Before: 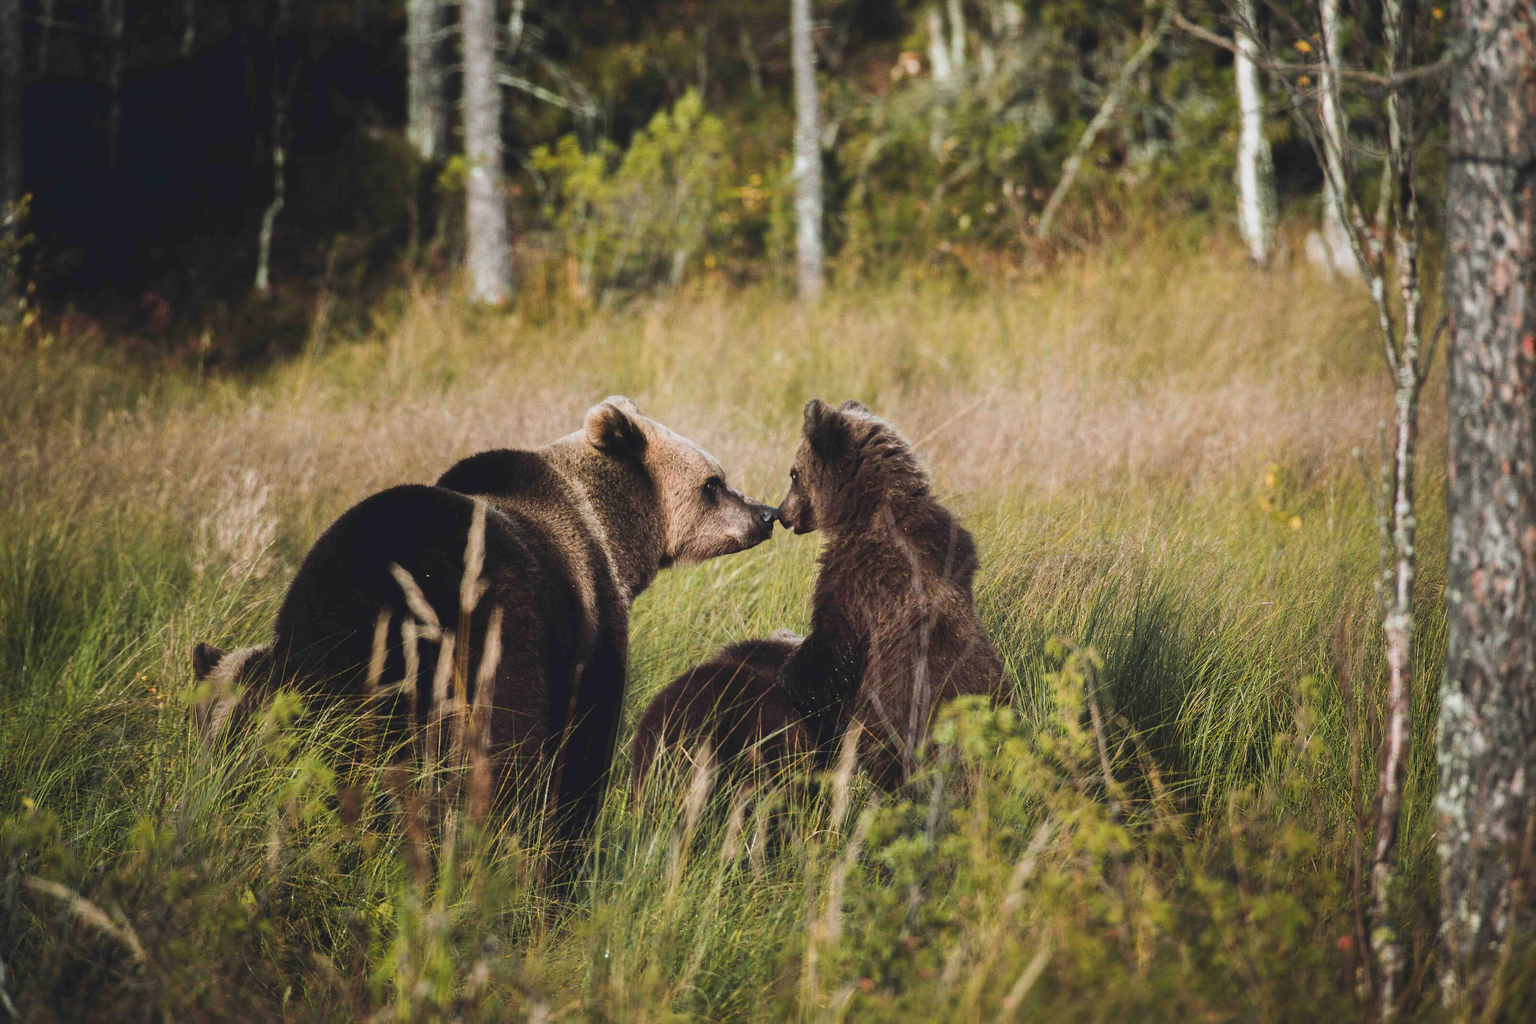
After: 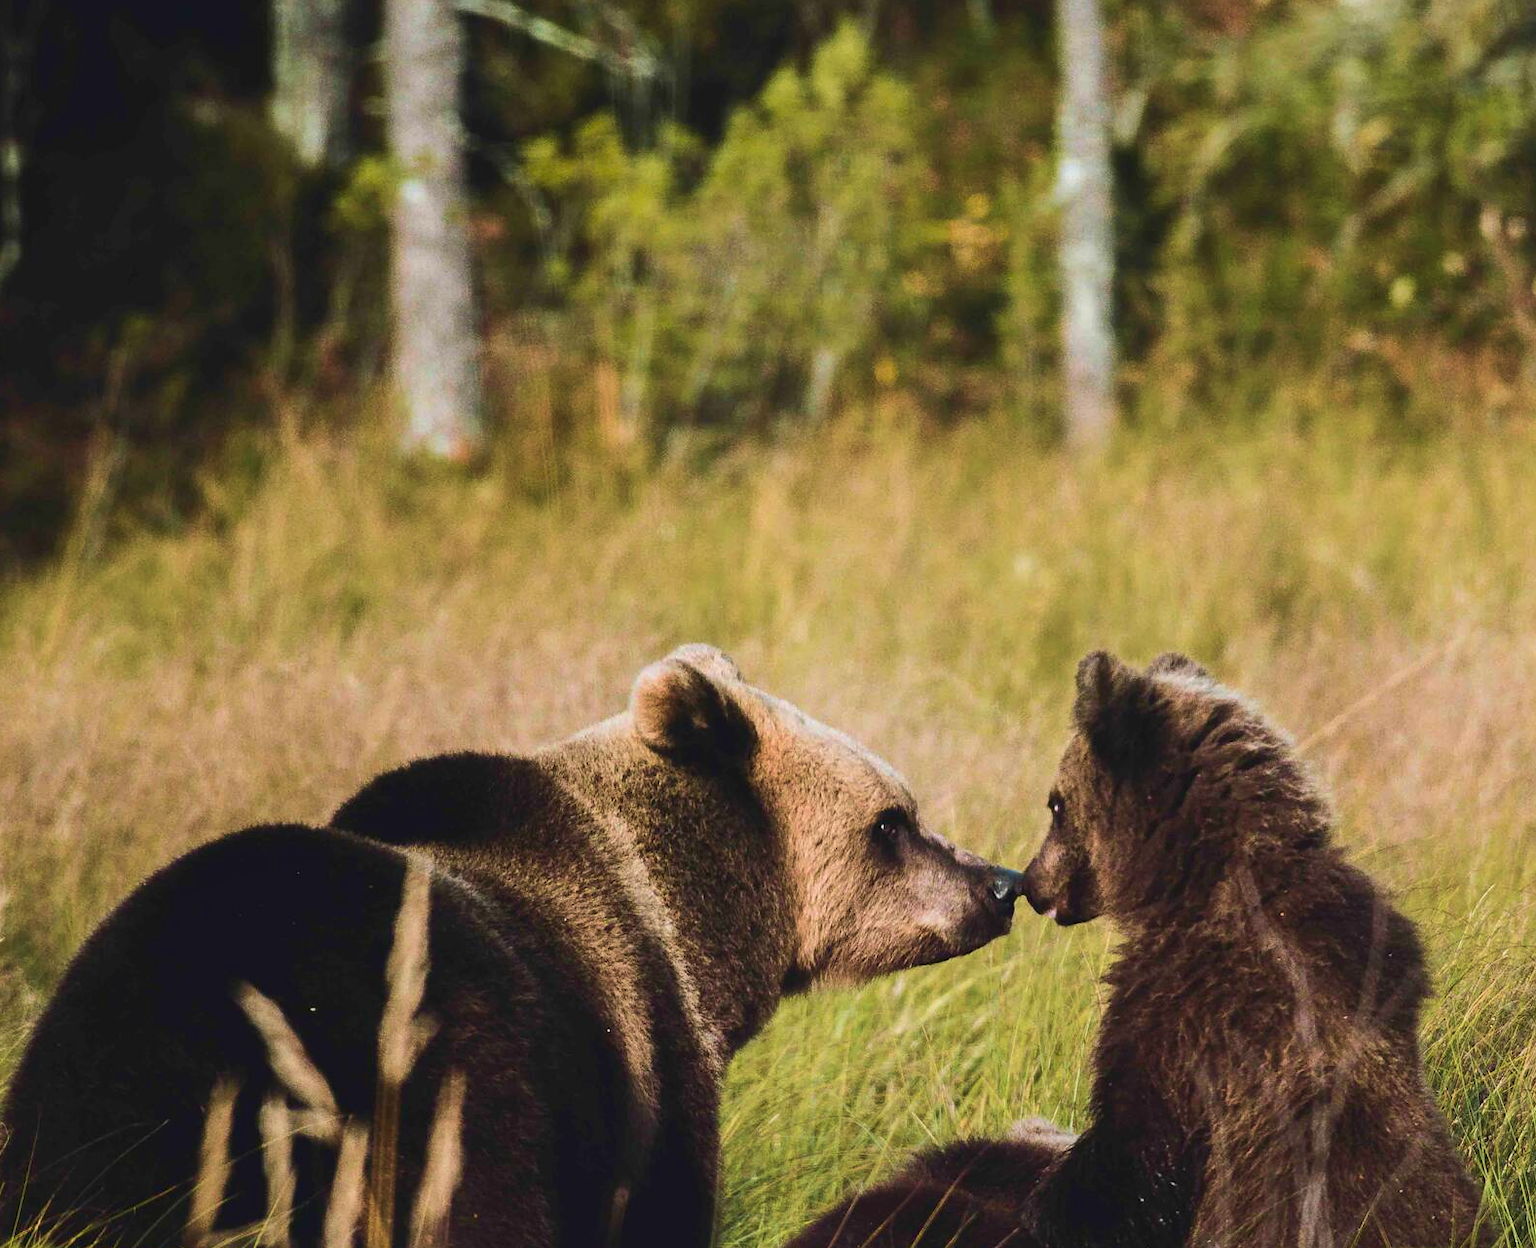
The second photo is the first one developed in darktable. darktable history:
crop: left 17.835%, top 7.675%, right 32.881%, bottom 32.213%
tone equalizer: -8 EV -0.417 EV, -7 EV -0.389 EV, -6 EV -0.333 EV, -5 EV -0.222 EV, -3 EV 0.222 EV, -2 EV 0.333 EV, -1 EV 0.389 EV, +0 EV 0.417 EV, edges refinement/feathering 500, mask exposure compensation -1.57 EV, preserve details no
velvia: strength 45%
shadows and highlights: radius 121.13, shadows 21.4, white point adjustment -9.72, highlights -14.39, soften with gaussian
